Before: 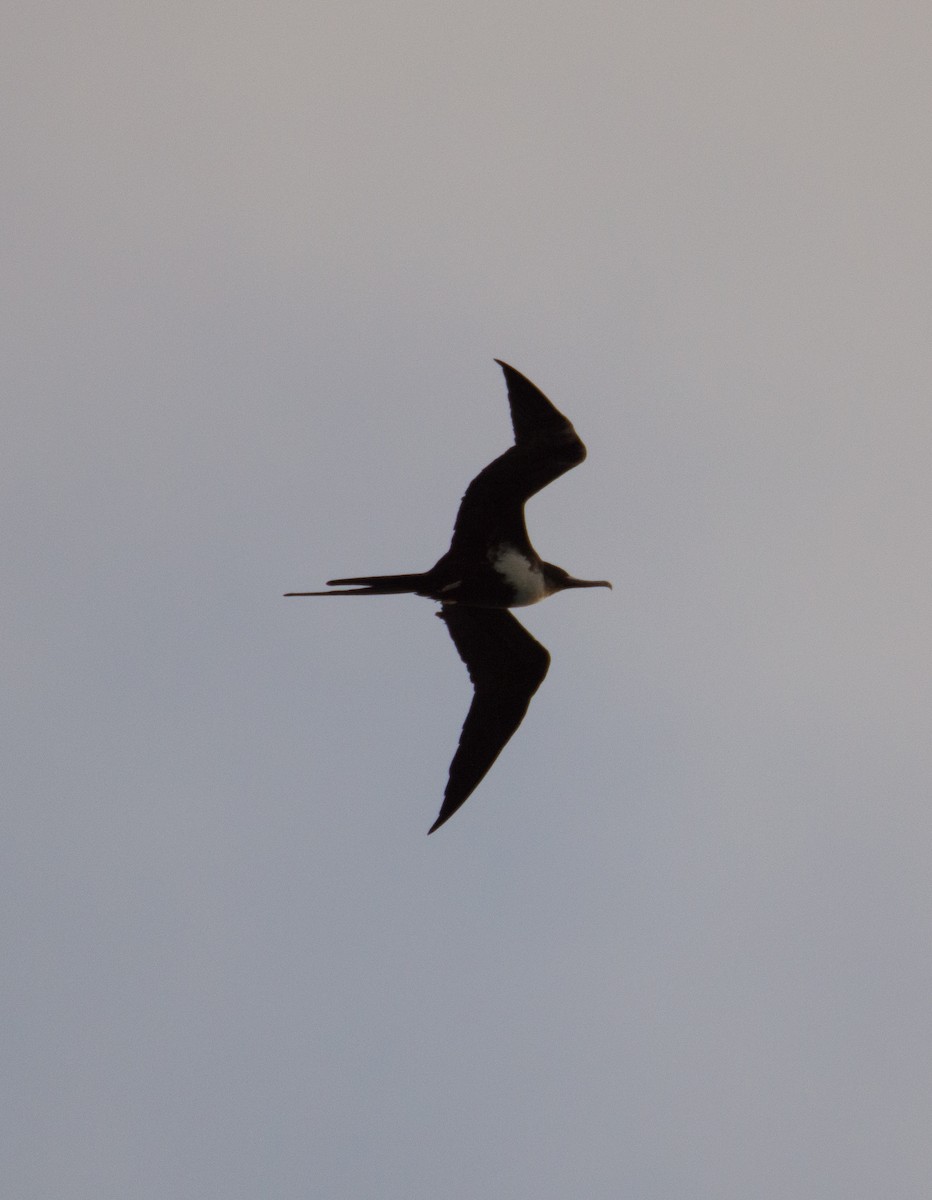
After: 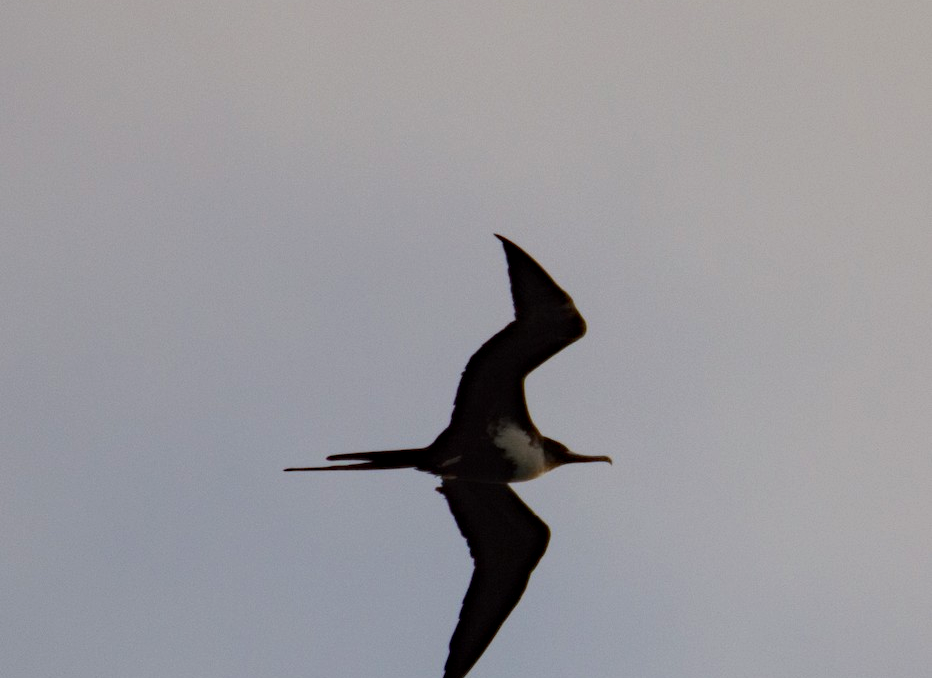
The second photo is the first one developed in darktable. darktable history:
haze removal: compatibility mode true, adaptive false
crop and rotate: top 10.458%, bottom 33.016%
